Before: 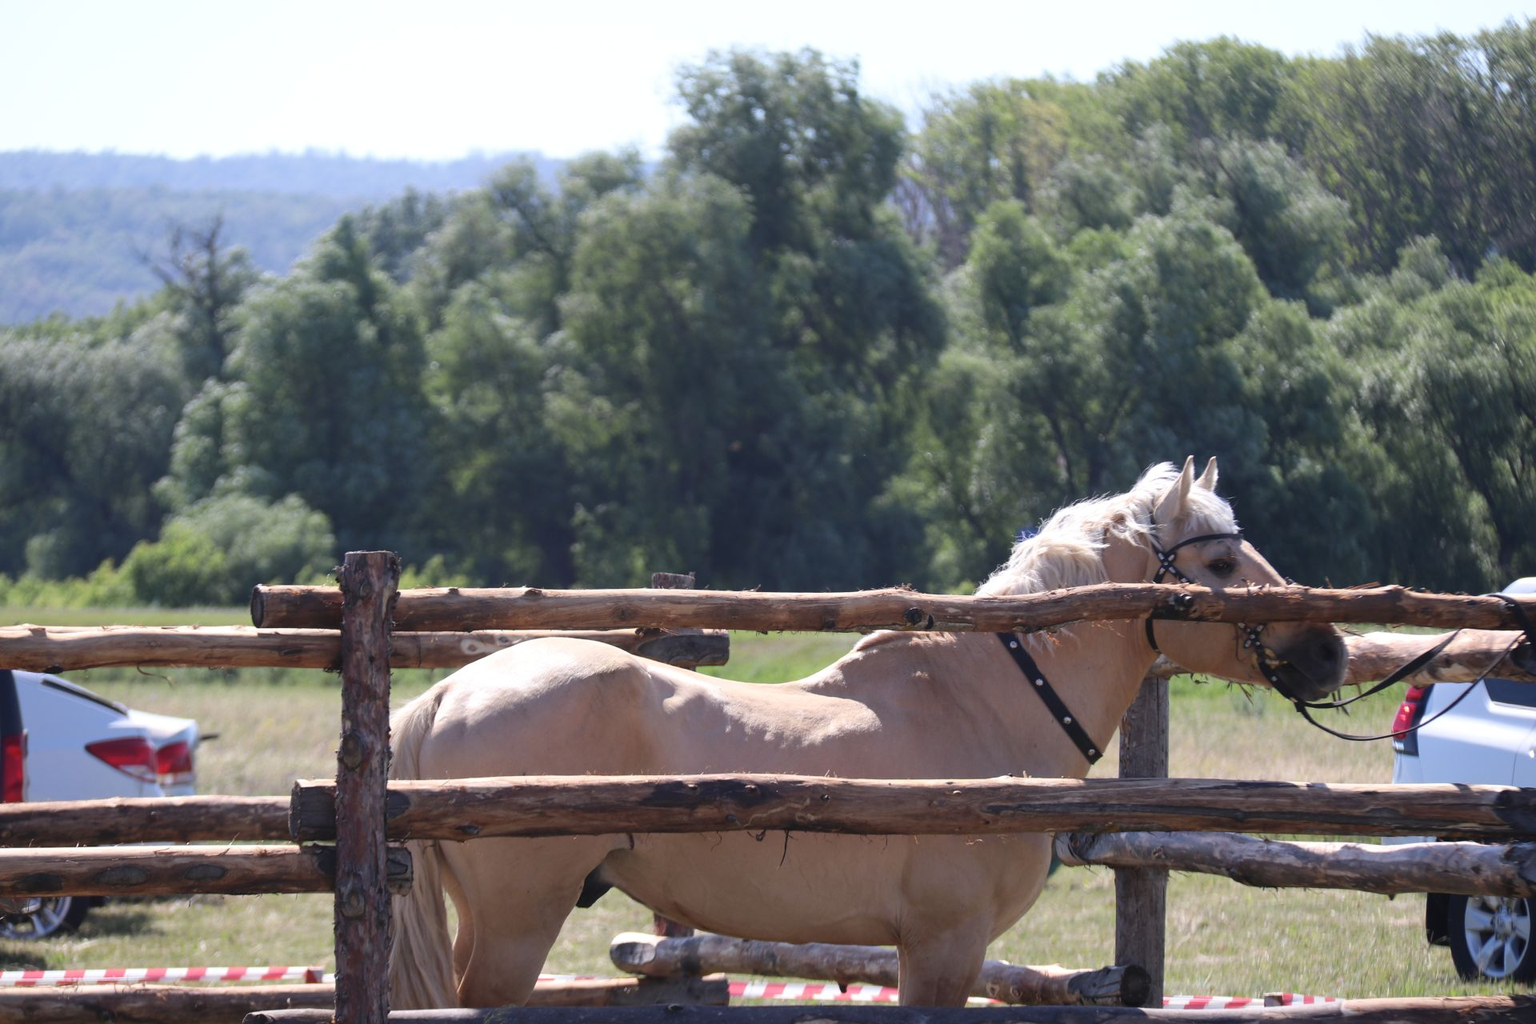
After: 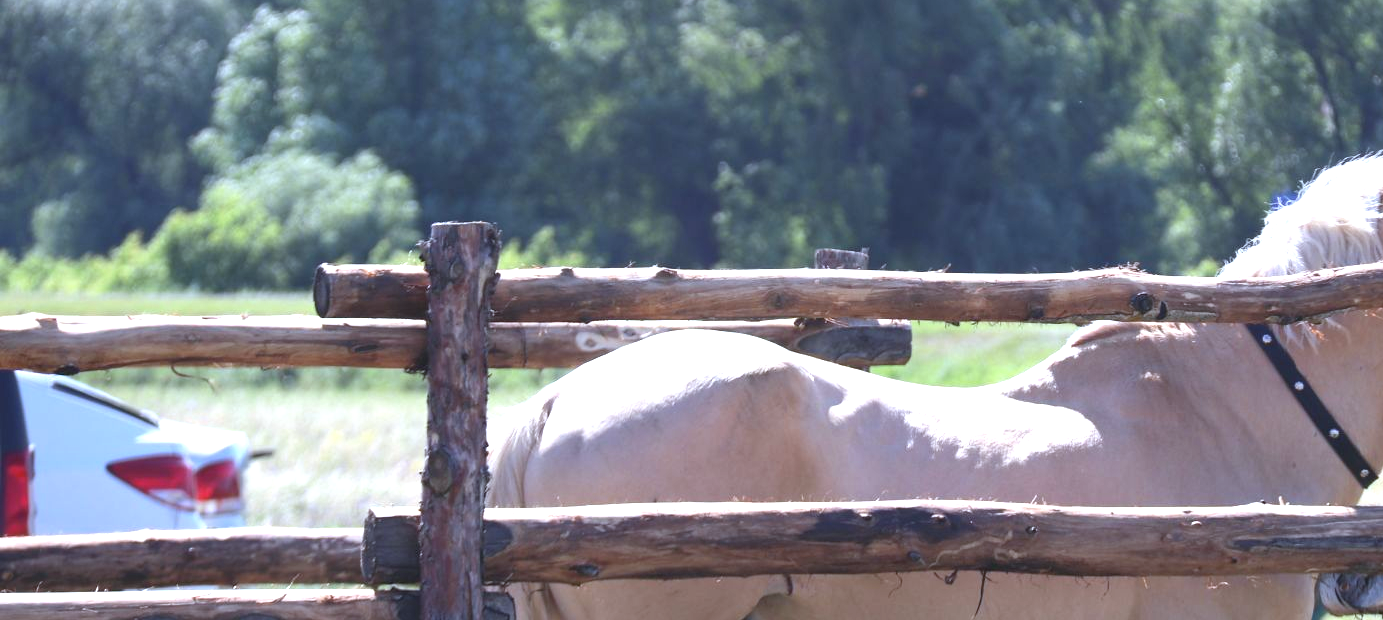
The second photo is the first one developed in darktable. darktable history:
exposure: exposure 1 EV, compensate highlight preservation false
crop: top 36.498%, right 27.964%, bottom 14.995%
tone equalizer: on, module defaults
white balance: red 0.924, blue 1.095
